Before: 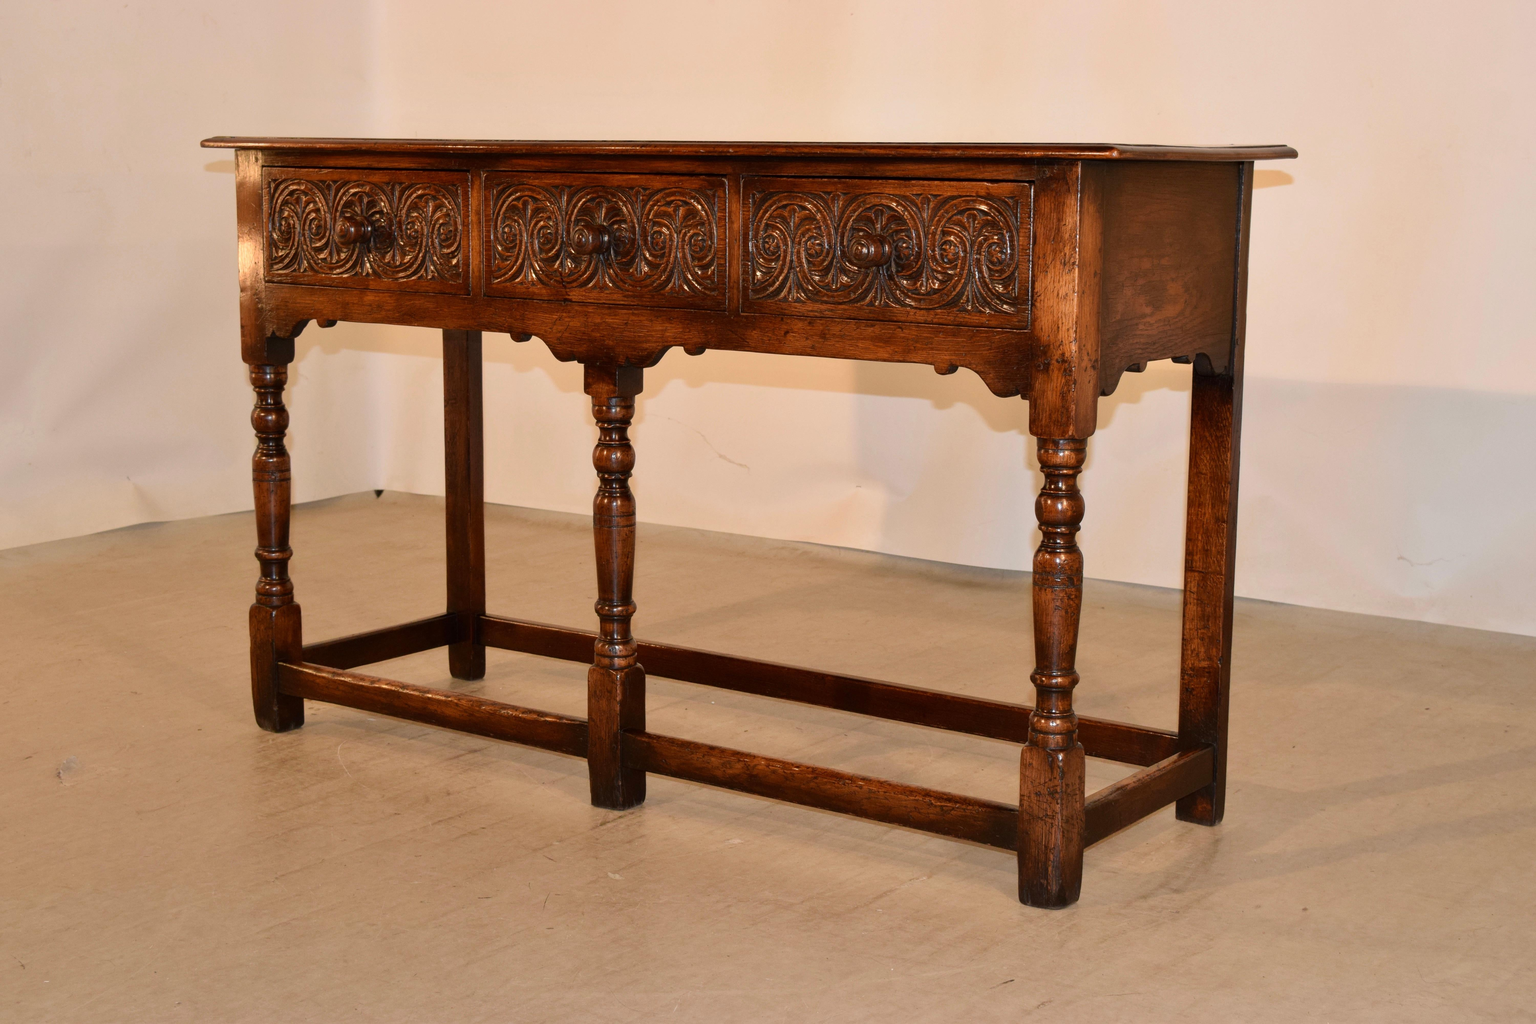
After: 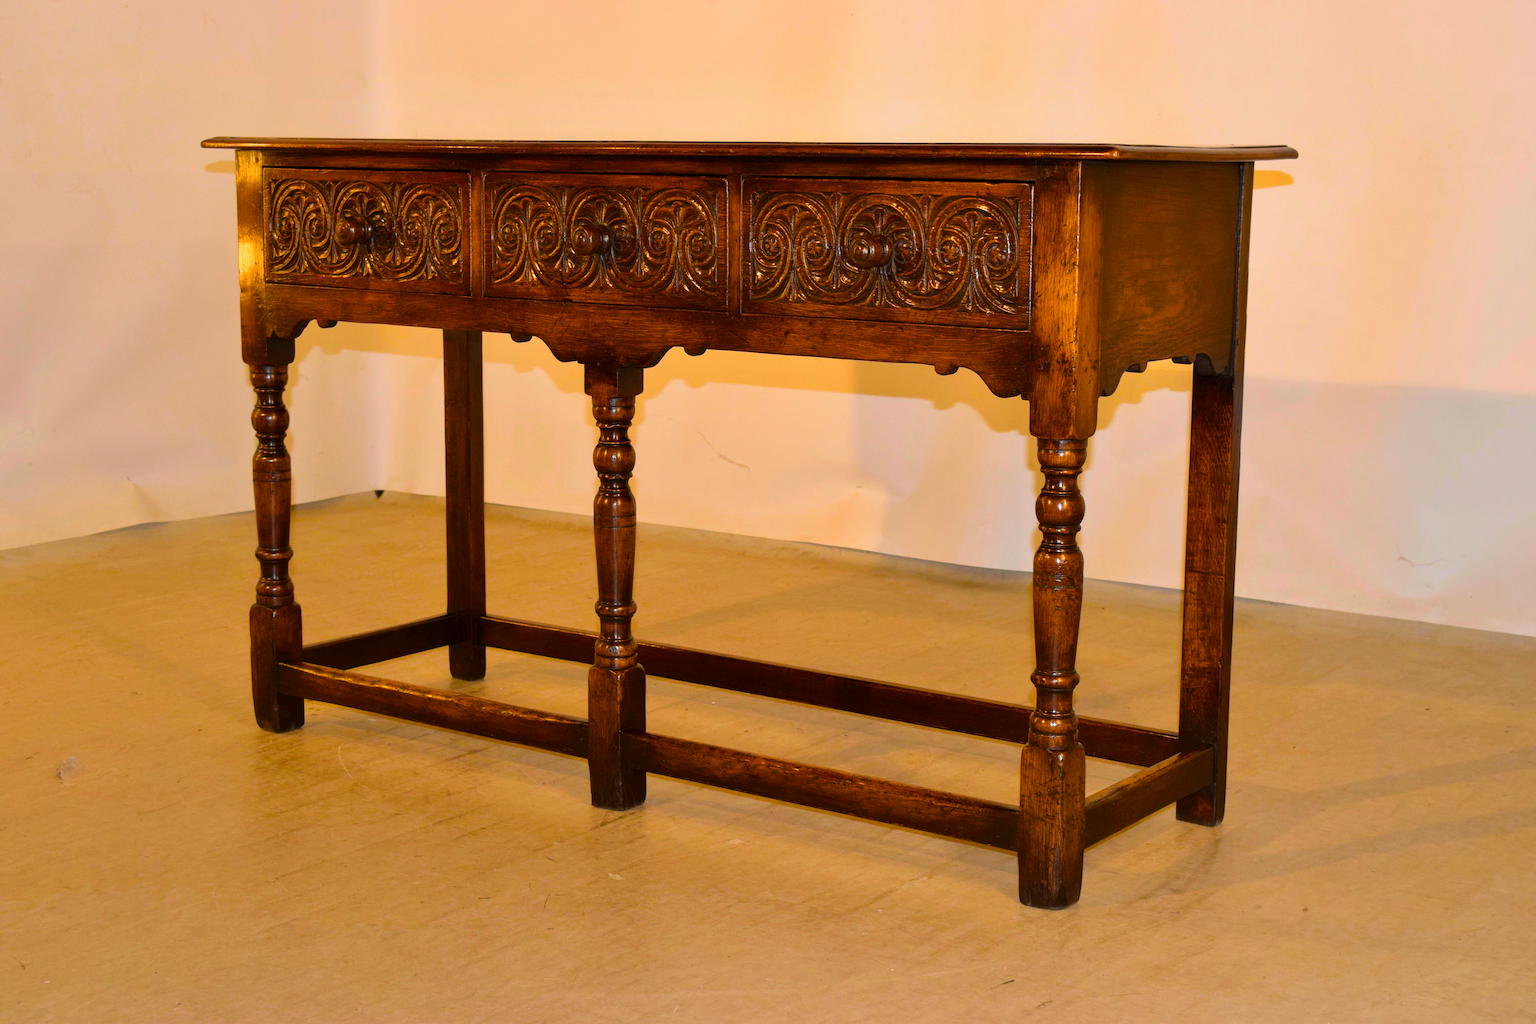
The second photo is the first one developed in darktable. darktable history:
color balance rgb: linear chroma grading › shadows -39.299%, linear chroma grading › highlights 40.223%, linear chroma grading › global chroma 44.455%, linear chroma grading › mid-tones -29.8%, perceptual saturation grading › global saturation 20%, perceptual saturation grading › highlights -24.864%, perceptual saturation grading › shadows 25.485%, global vibrance 20%
